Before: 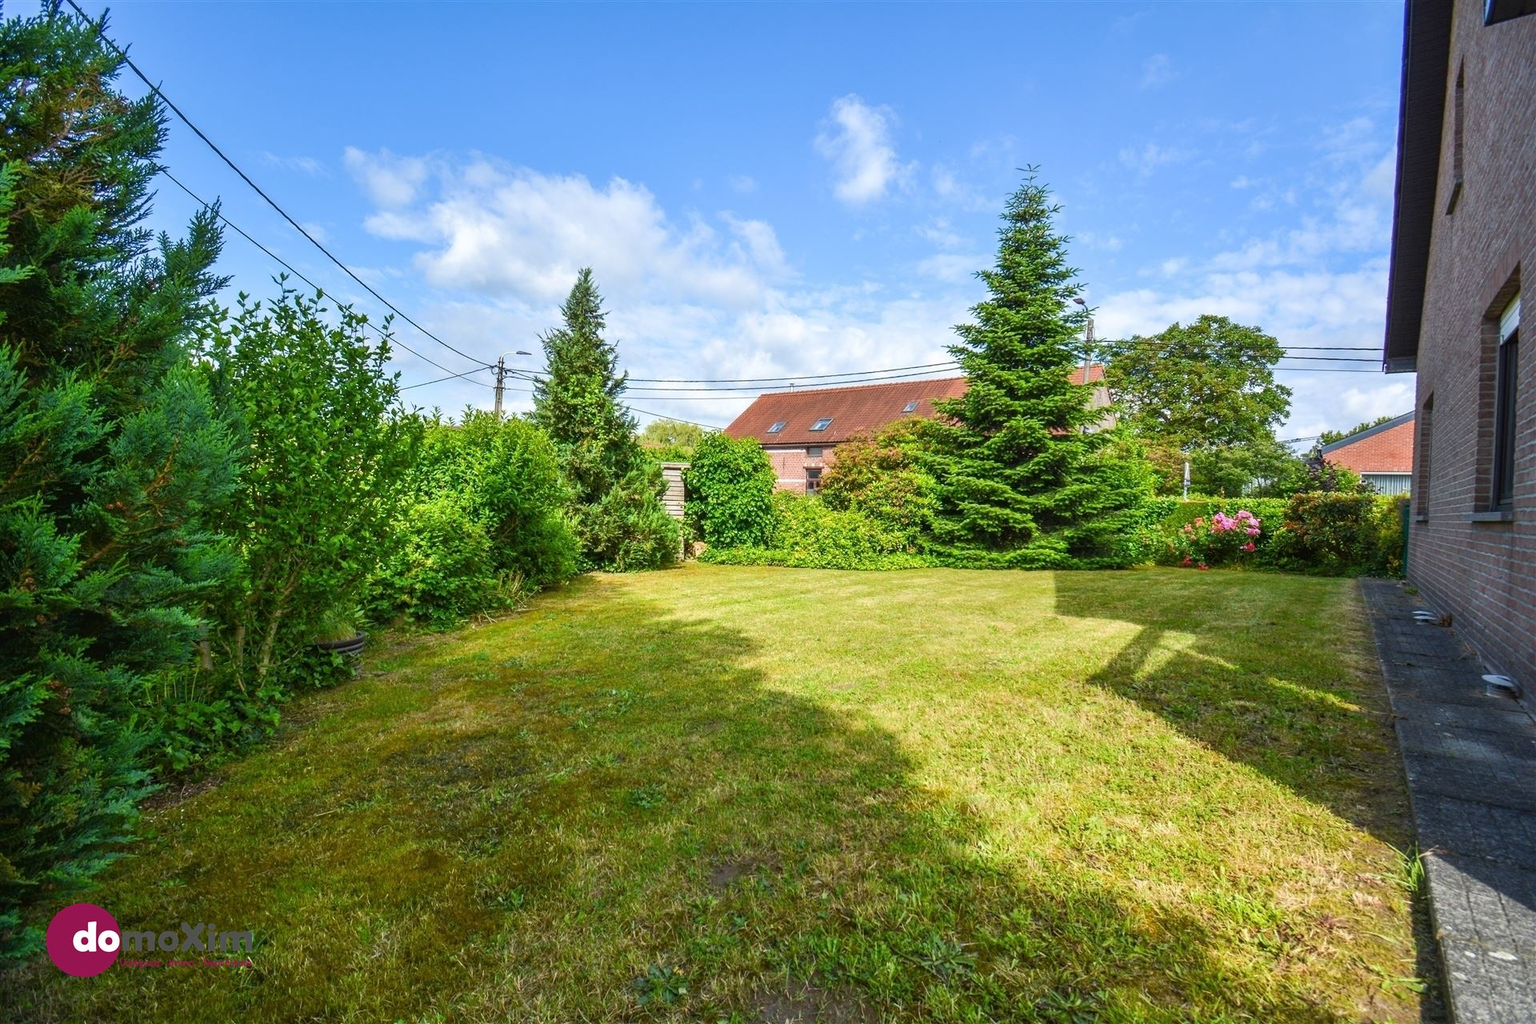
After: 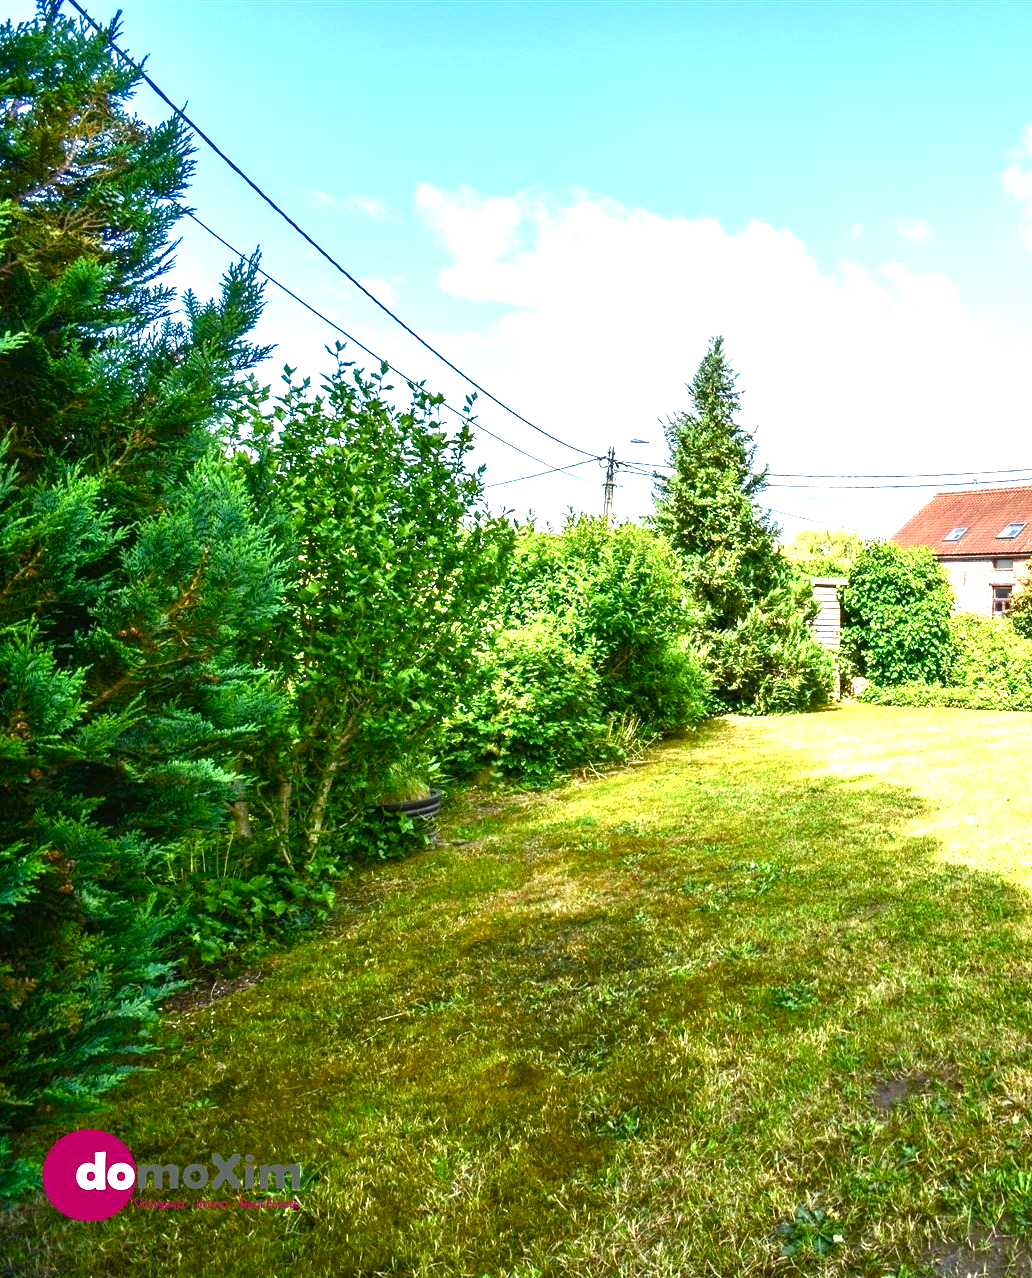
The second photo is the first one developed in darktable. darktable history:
tone equalizer: on, module defaults
crop: left 0.794%, right 45.44%, bottom 0.083%
exposure: exposure 1 EV, compensate exposure bias true, compensate highlight preservation false
color balance rgb: shadows lift › chroma 2.045%, shadows lift › hue 216.92°, power › hue 211.07°, linear chroma grading › global chroma 14.855%, perceptual saturation grading › global saturation 20%, perceptual saturation grading › highlights -49.761%, perceptual saturation grading › shadows 25.742%, perceptual brilliance grading › highlights 14.355%, perceptual brilliance grading › mid-tones -4.824%, perceptual brilliance grading › shadows -26.453%
